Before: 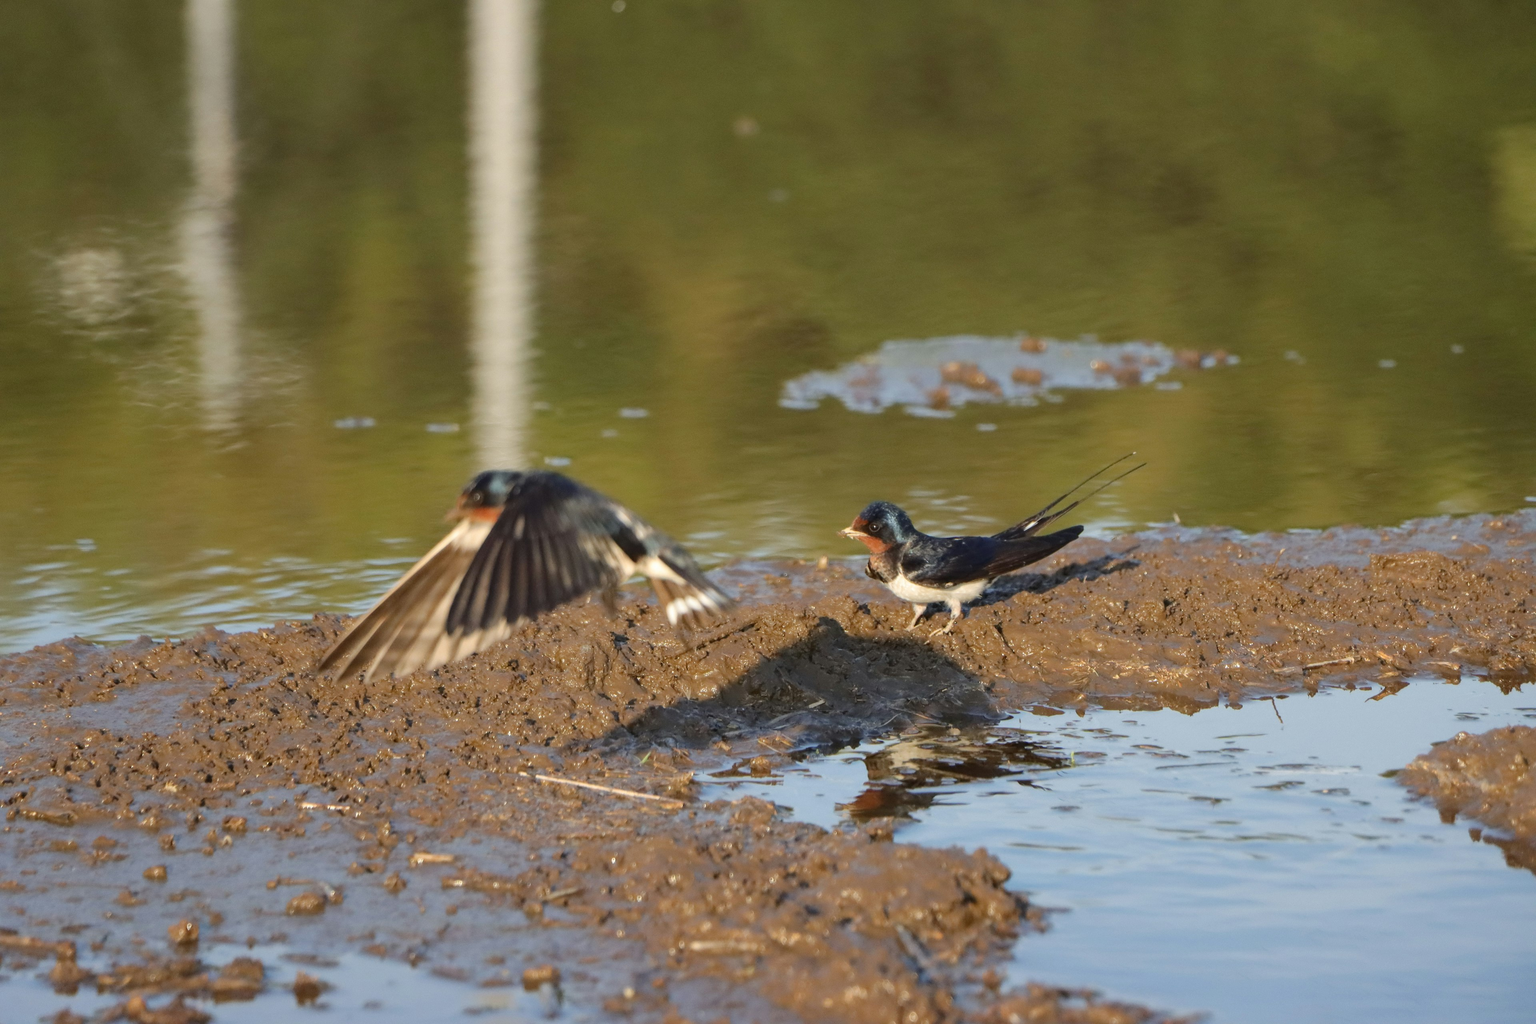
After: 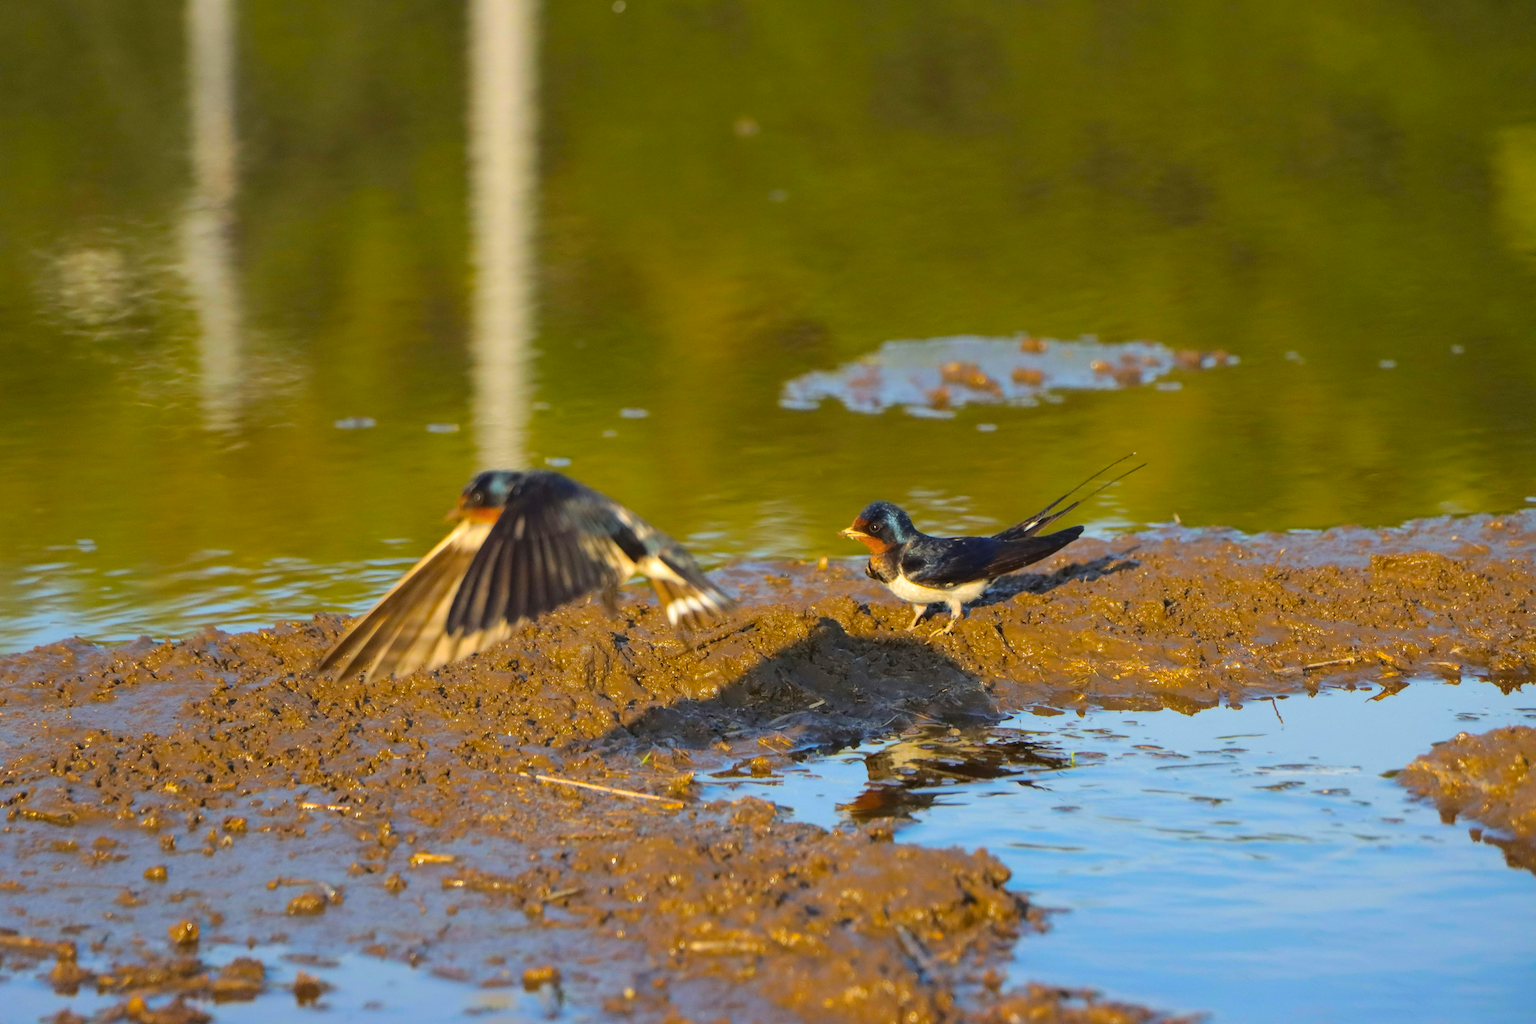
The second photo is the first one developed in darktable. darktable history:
color balance rgb: linear chroma grading › highlights 99.238%, linear chroma grading › global chroma 23.645%, perceptual saturation grading › global saturation -11.86%, global vibrance 20%
